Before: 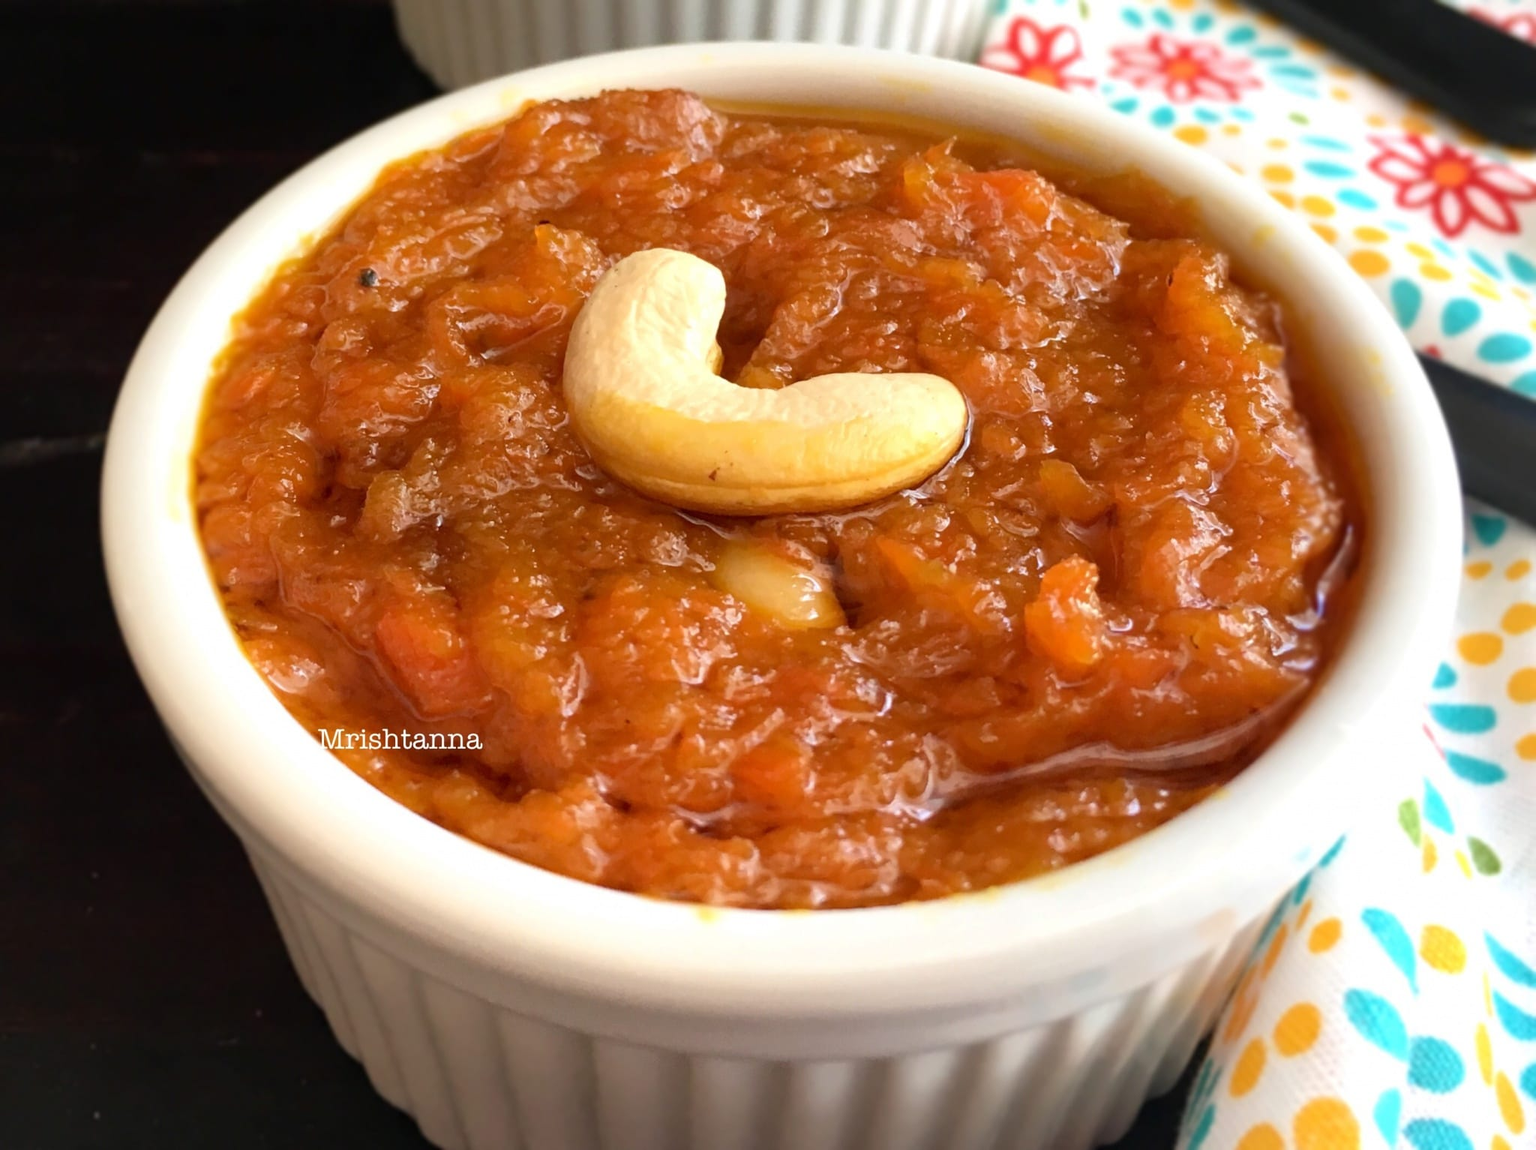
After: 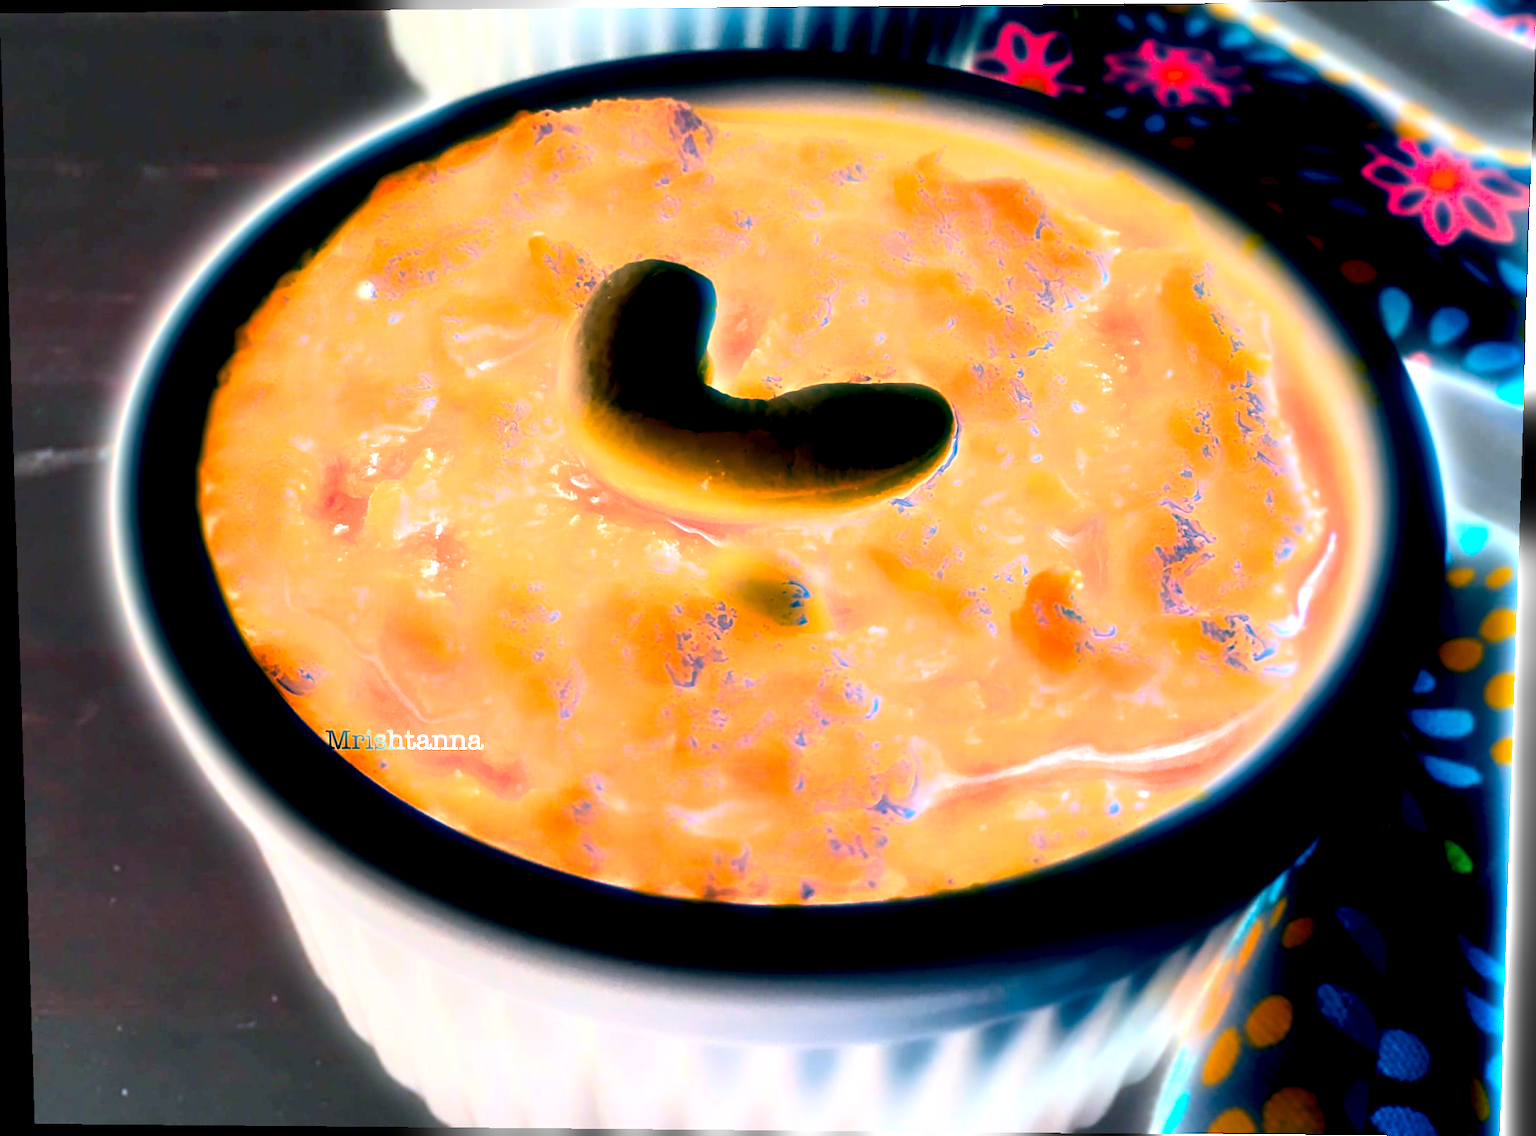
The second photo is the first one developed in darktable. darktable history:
color correction: highlights a* -9.35, highlights b* -23.15
exposure: exposure 3 EV, compensate highlight preservation false
rotate and perspective: lens shift (vertical) 0.048, lens shift (horizontal) -0.024, automatic cropping off
bloom: size 5%, threshold 95%, strength 15%
